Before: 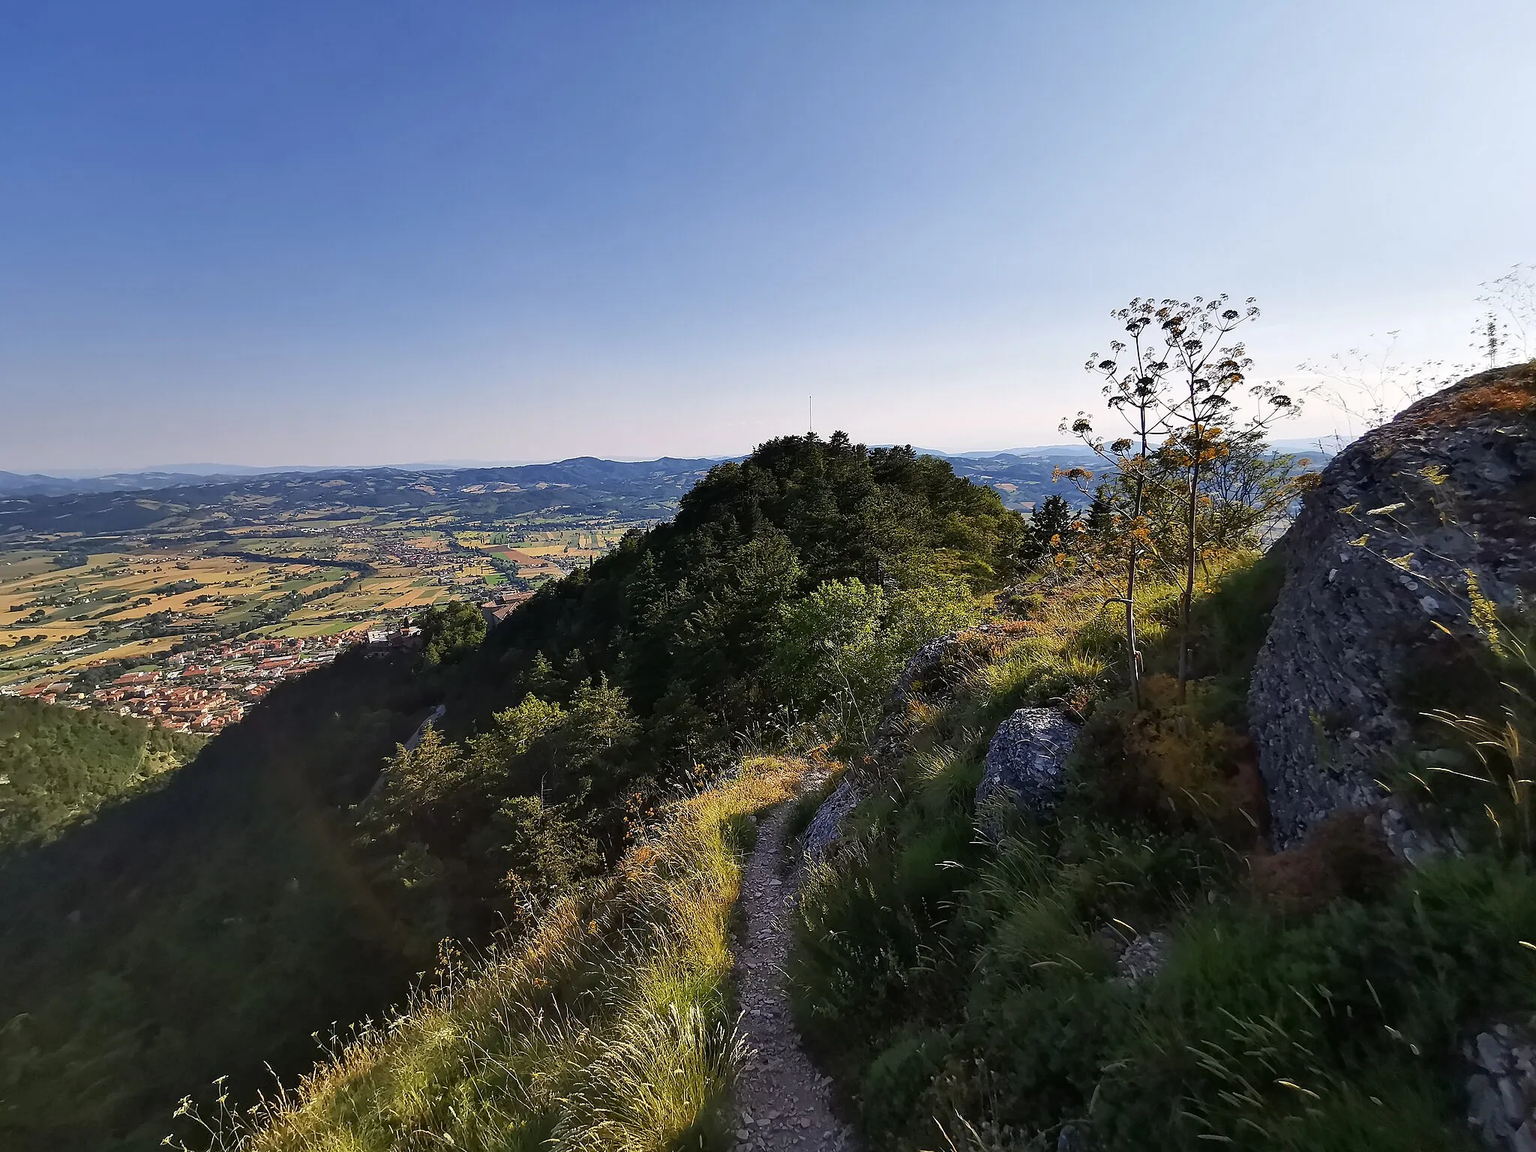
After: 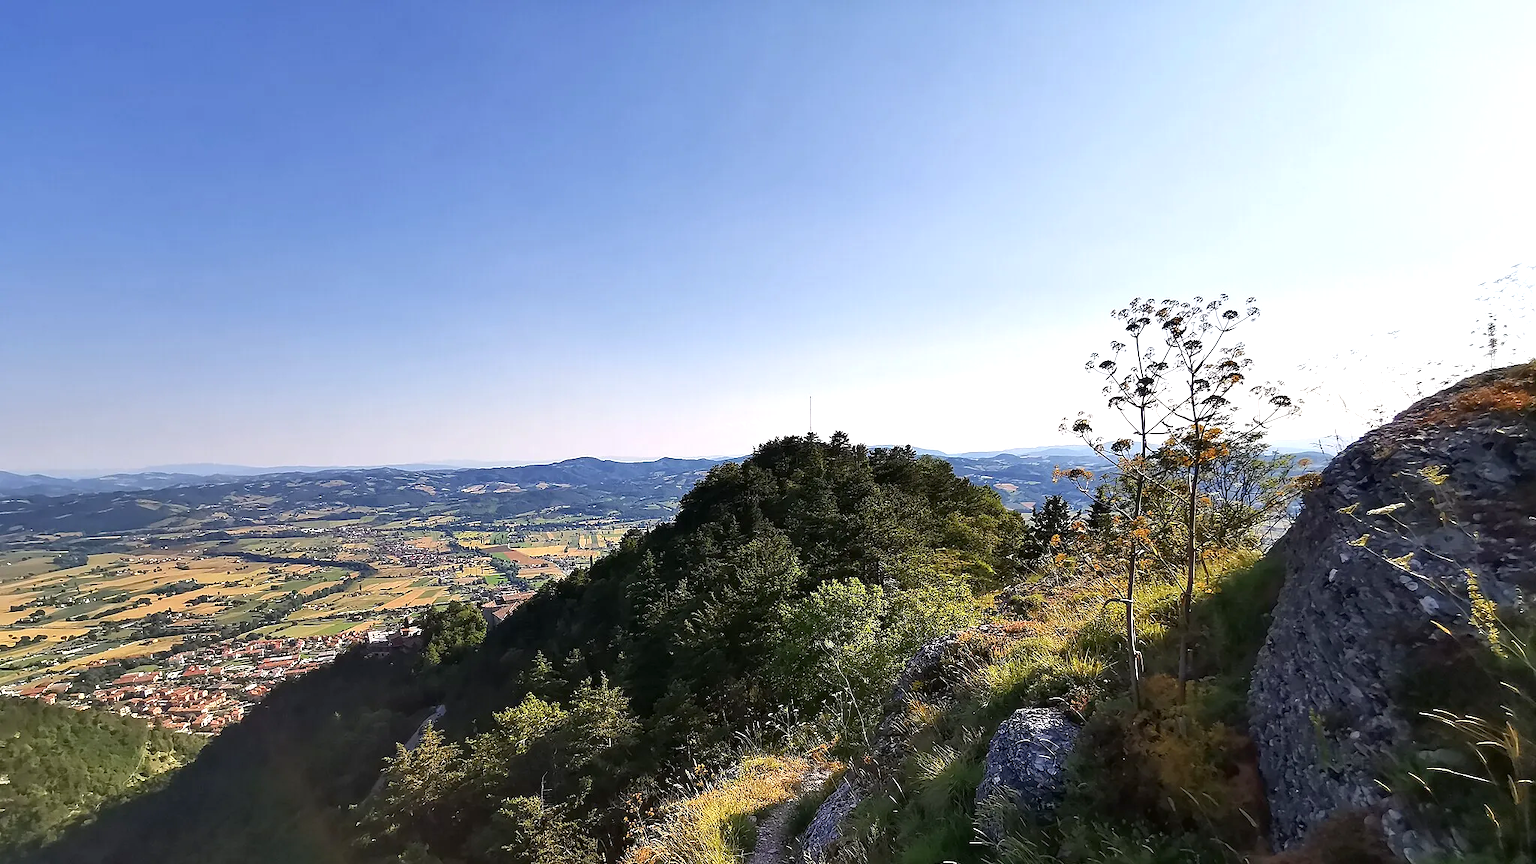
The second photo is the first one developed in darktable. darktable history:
crop: bottom 24.993%
exposure: black level correction 0.001, exposure 0.499 EV, compensate highlight preservation false
